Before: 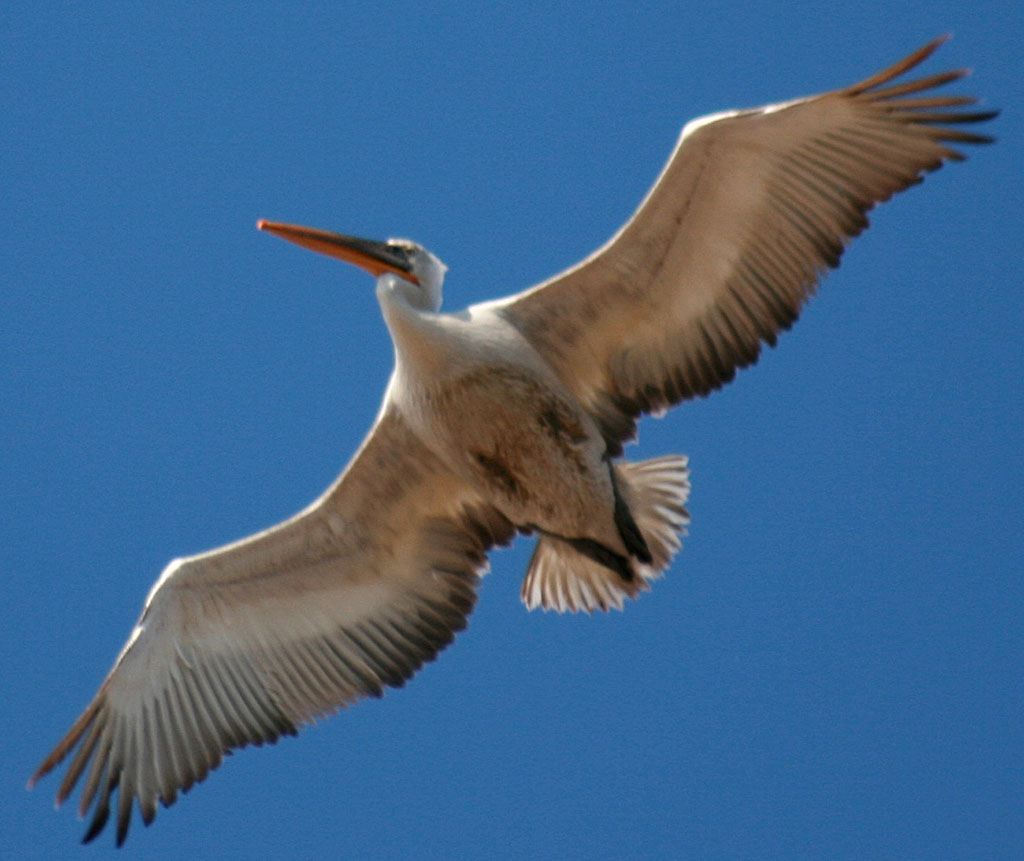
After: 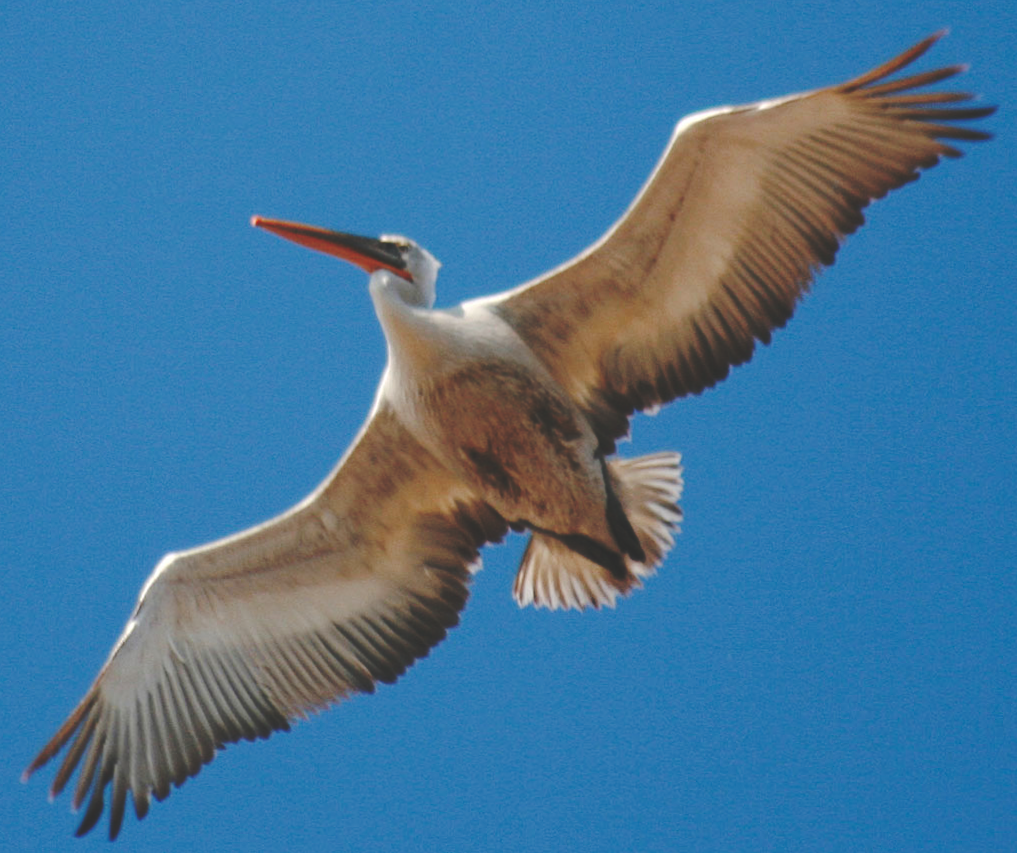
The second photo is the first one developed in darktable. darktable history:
base curve: curves: ch0 [(0, 0.024) (0.055, 0.065) (0.121, 0.166) (0.236, 0.319) (0.693, 0.726) (1, 1)], preserve colors none
rotate and perspective: rotation 0.192°, lens shift (horizontal) -0.015, crop left 0.005, crop right 0.996, crop top 0.006, crop bottom 0.99
